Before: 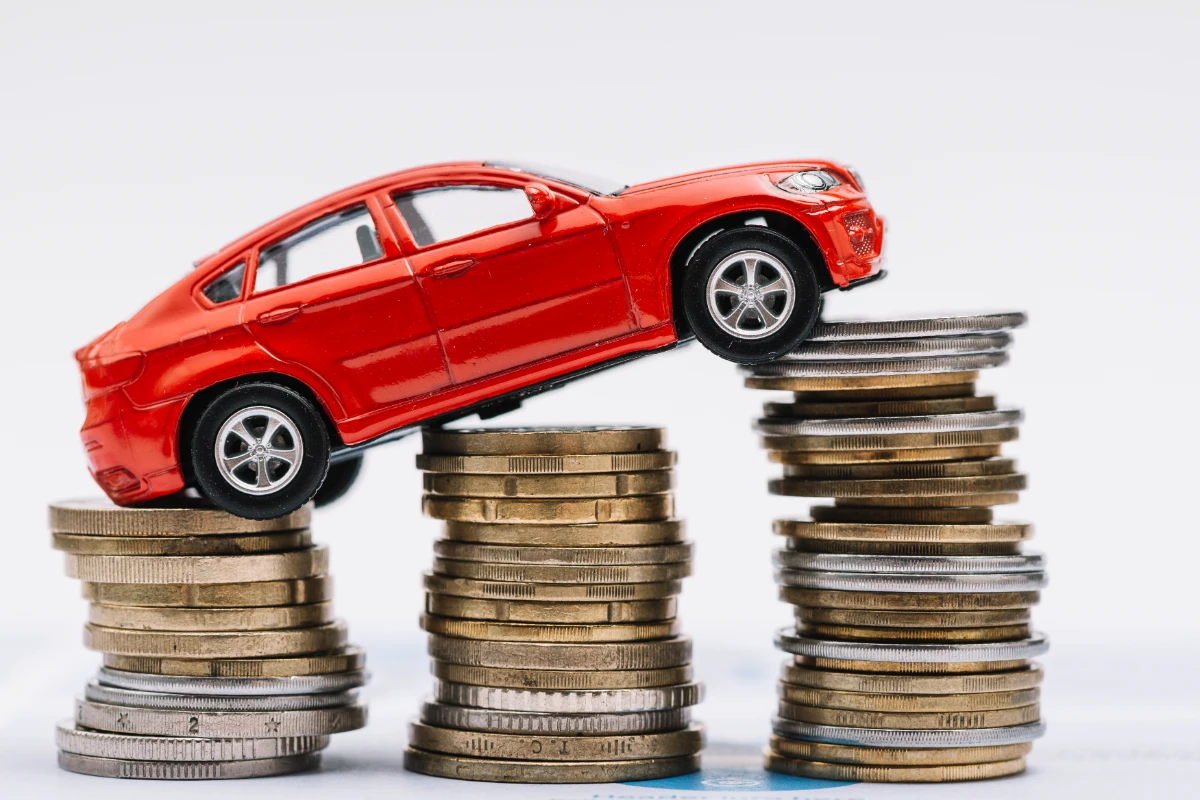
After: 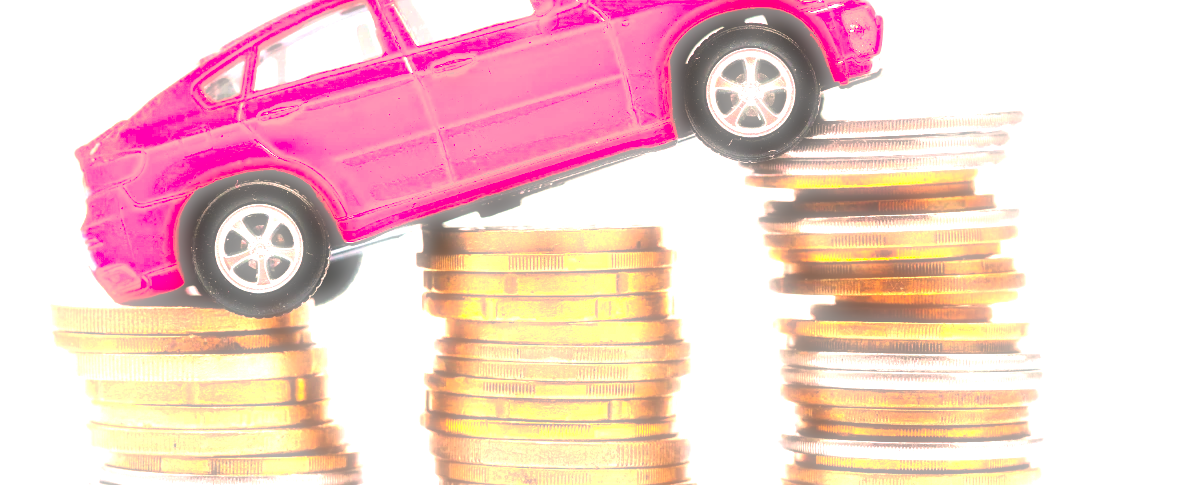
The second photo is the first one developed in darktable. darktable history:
tone curve: curves: ch0 [(0.003, 0) (0.066, 0.023) (0.149, 0.094) (0.264, 0.238) (0.395, 0.421) (0.517, 0.56) (0.688, 0.743) (0.813, 0.846) (1, 1)]; ch1 [(0, 0) (0.164, 0.115) (0.337, 0.332) (0.39, 0.398) (0.464, 0.461) (0.501, 0.5) (0.507, 0.503) (0.534, 0.537) (0.577, 0.59) (0.652, 0.681) (0.733, 0.749) (0.811, 0.796) (1, 1)]; ch2 [(0, 0) (0.337, 0.382) (0.464, 0.476) (0.501, 0.502) (0.527, 0.54) (0.551, 0.565) (0.6, 0.59) (0.687, 0.675) (1, 1)], color space Lab, independent channels, preserve colors none
crop and rotate: top 25.357%, bottom 13.942%
white balance: red 1.127, blue 0.943
color balance rgb: linear chroma grading › shadows -10%, linear chroma grading › global chroma 20%, perceptual saturation grading › global saturation 15%, perceptual brilliance grading › global brilliance 30%, perceptual brilliance grading › highlights 12%, perceptual brilliance grading › mid-tones 24%, global vibrance 20%
contrast brightness saturation: contrast 0.09, saturation 0.28
exposure: black level correction 0, exposure 1.3 EV, compensate highlight preservation false
soften: on, module defaults
